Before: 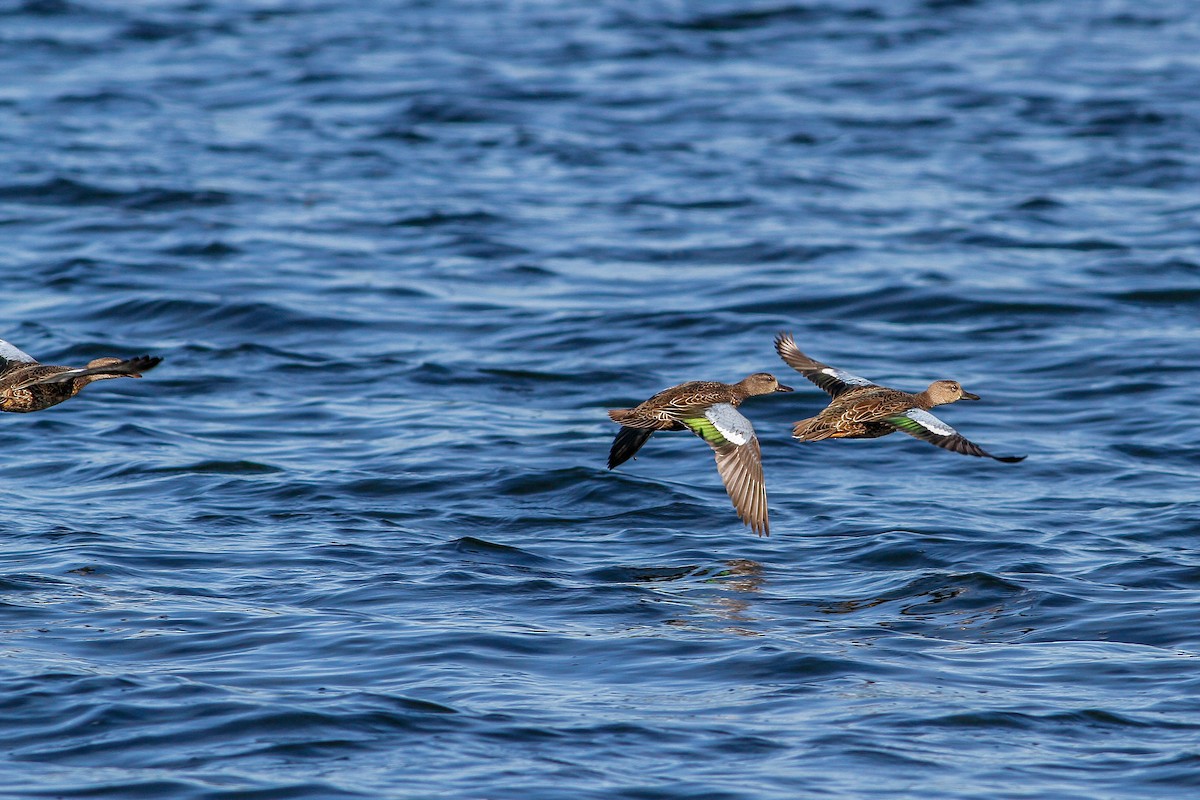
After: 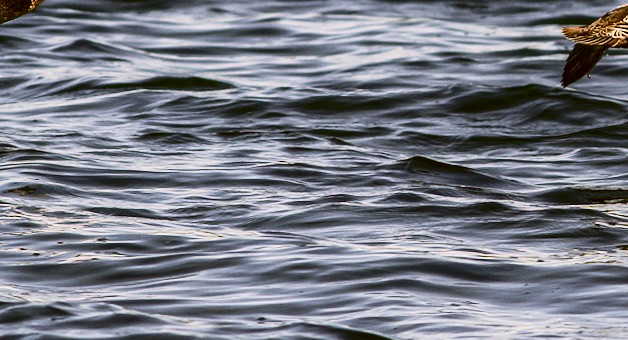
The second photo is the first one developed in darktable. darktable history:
color correction: highlights a* 8.98, highlights b* 15.09, shadows a* -0.49, shadows b* 26.52
crop: top 44.483%, right 43.593%, bottom 12.892%
white balance: red 1, blue 1
rotate and perspective: rotation 0.215°, lens shift (vertical) -0.139, crop left 0.069, crop right 0.939, crop top 0.002, crop bottom 0.996
contrast brightness saturation: contrast 0.39, brightness 0.1
